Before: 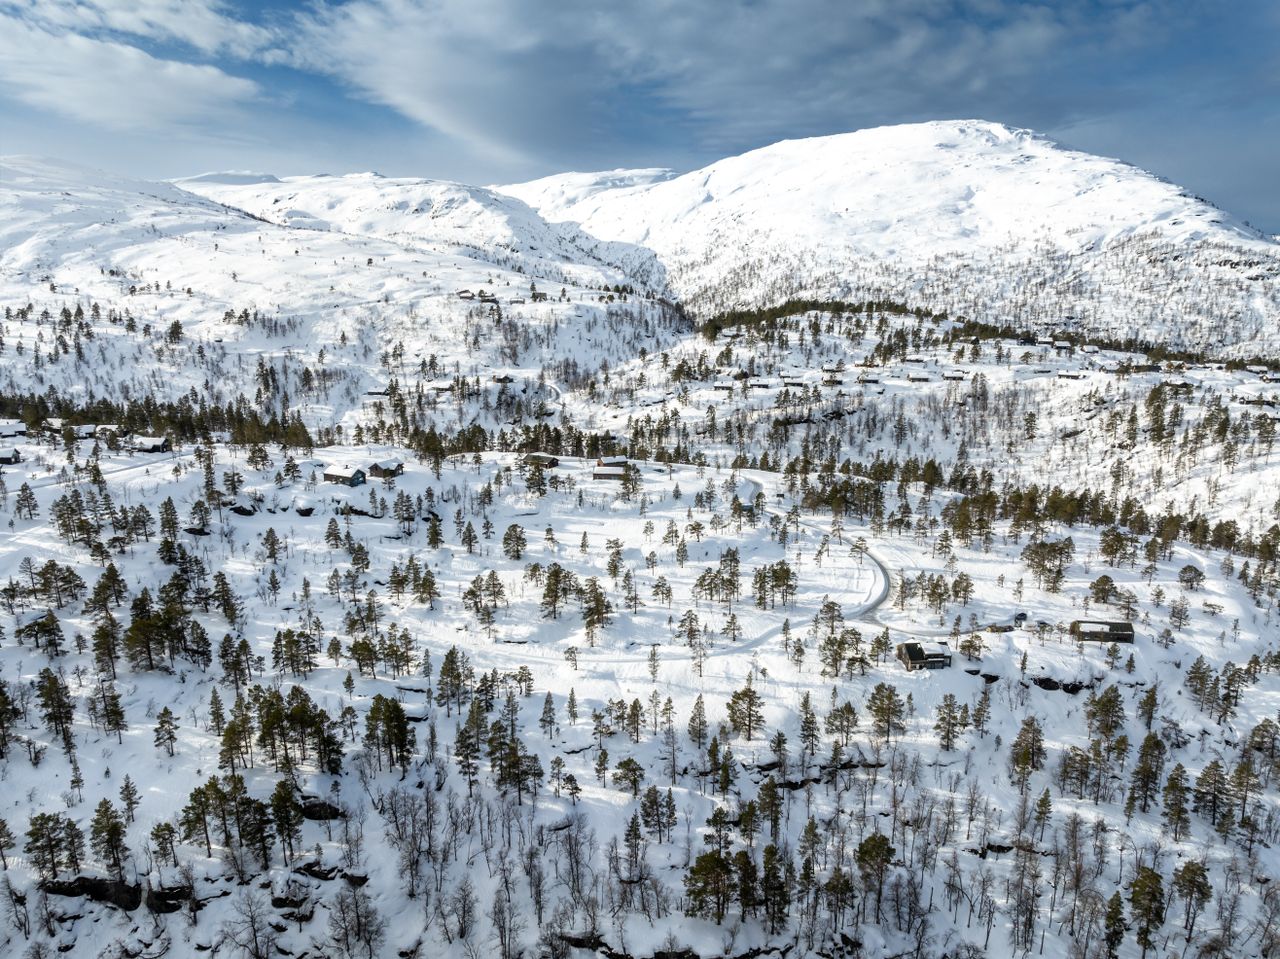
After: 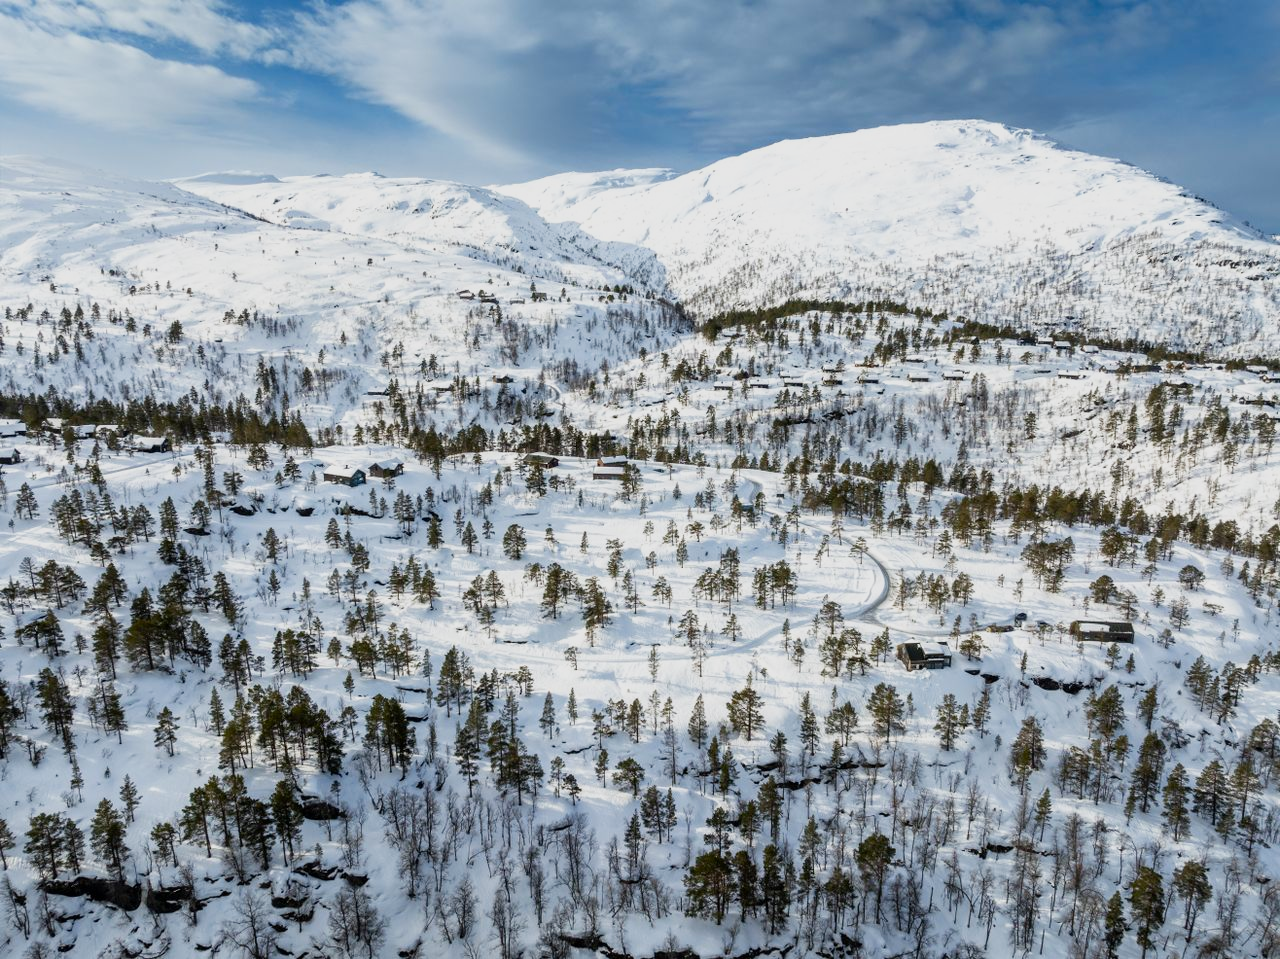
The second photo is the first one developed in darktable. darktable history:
sigmoid: contrast 1.22, skew 0.65
contrast brightness saturation: contrast 0.04, saturation 0.16
